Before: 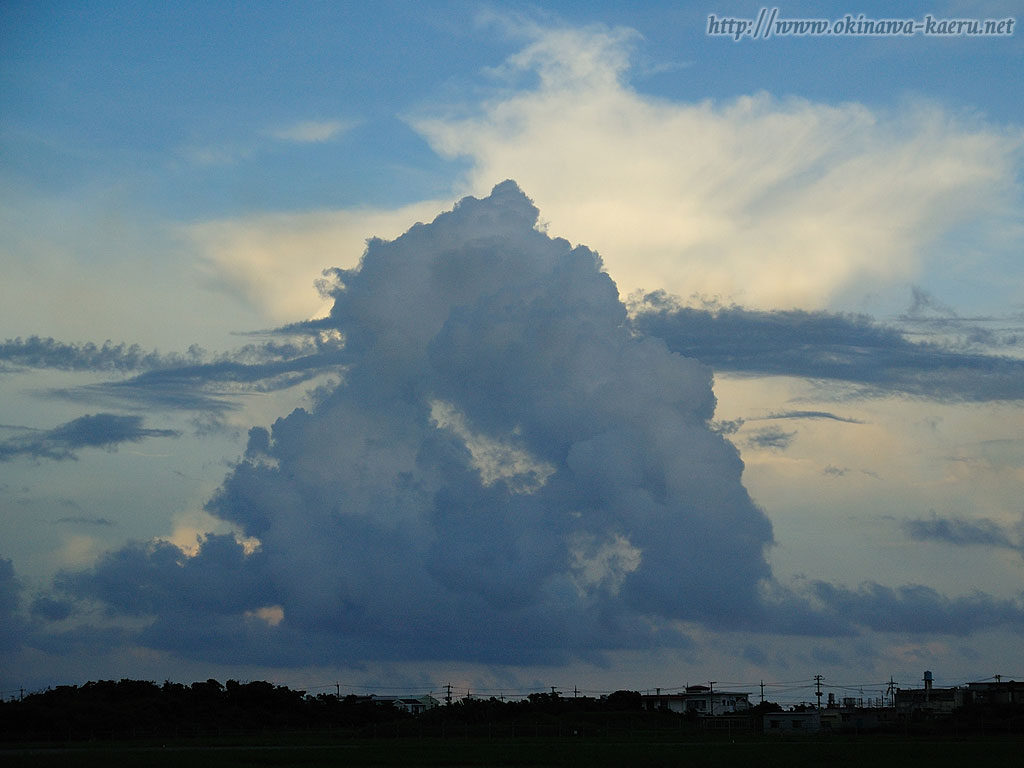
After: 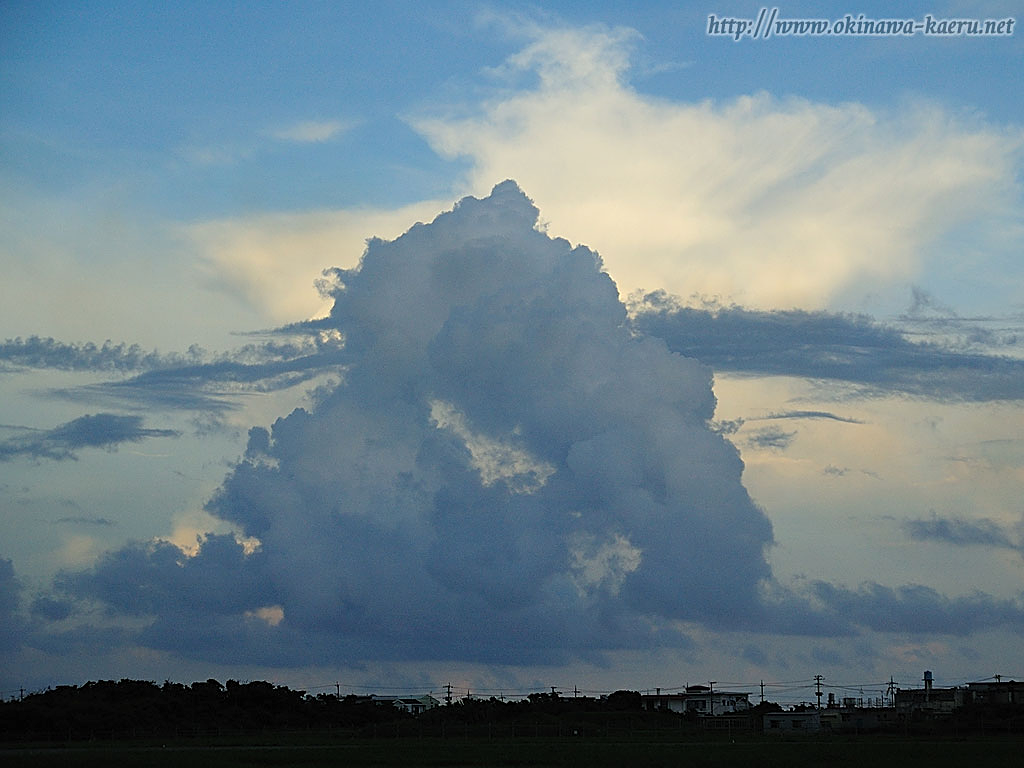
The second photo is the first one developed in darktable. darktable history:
contrast brightness saturation: contrast 0.05, brightness 0.06, saturation 0.01
sharpen: on, module defaults
